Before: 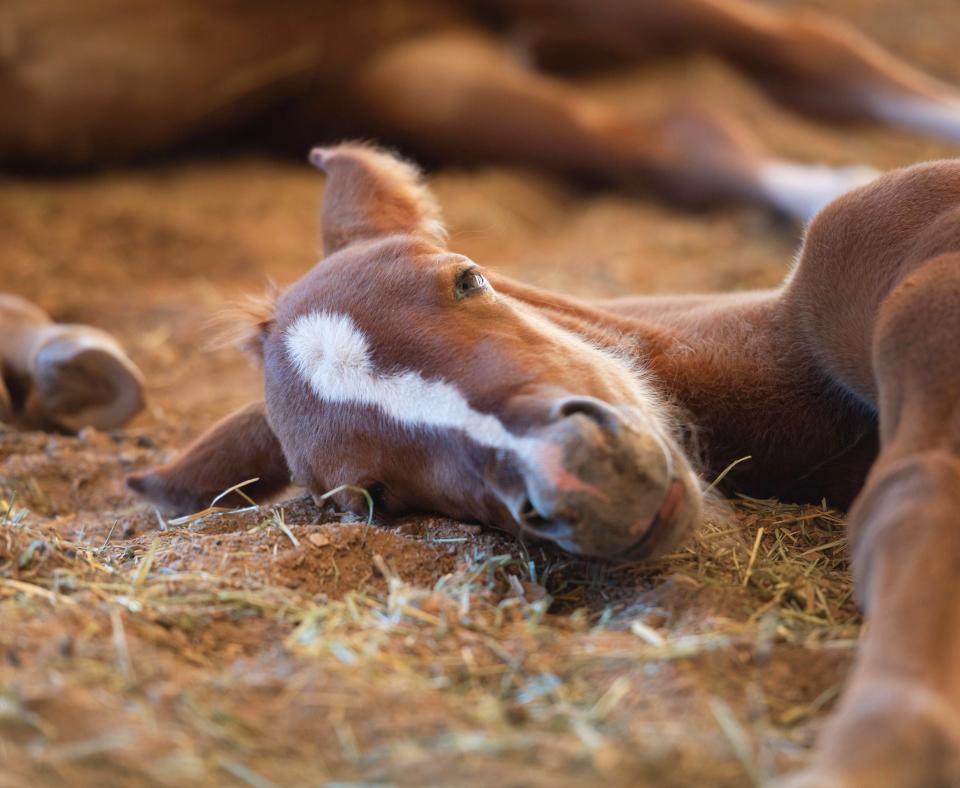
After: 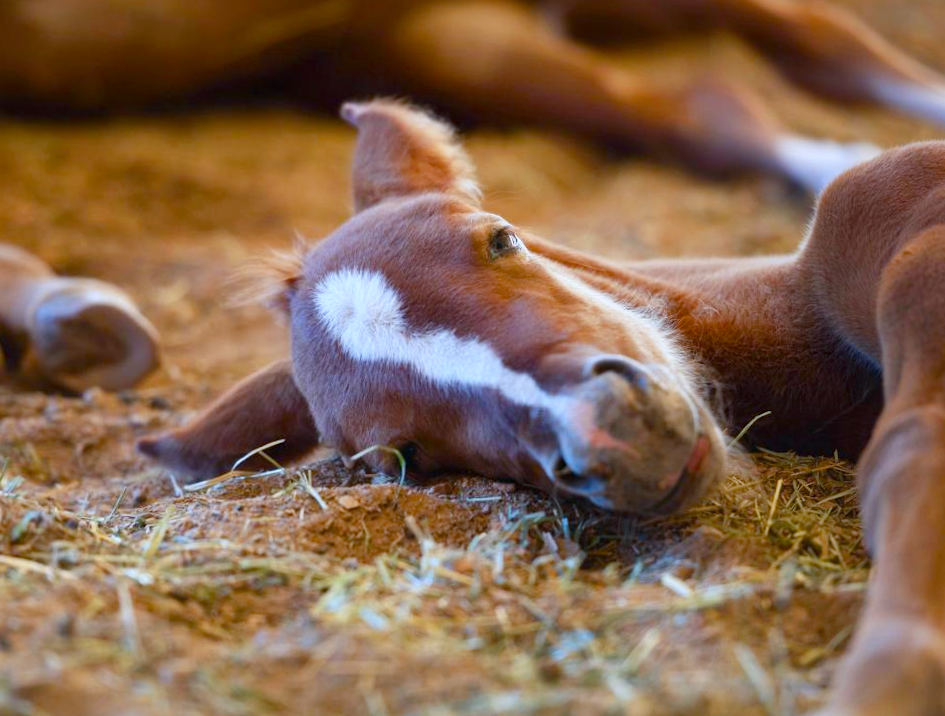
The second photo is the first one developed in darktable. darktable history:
local contrast: mode bilateral grid, contrast 20, coarseness 50, detail 120%, midtone range 0.2
white balance: red 0.924, blue 1.095
color balance rgb: perceptual saturation grading › global saturation 35%, perceptual saturation grading › highlights -30%, perceptual saturation grading › shadows 35%, perceptual brilliance grading › global brilliance 3%, perceptual brilliance grading › highlights -3%, perceptual brilliance grading › shadows 3%
rotate and perspective: rotation -0.013°, lens shift (vertical) -0.027, lens shift (horizontal) 0.178, crop left 0.016, crop right 0.989, crop top 0.082, crop bottom 0.918
